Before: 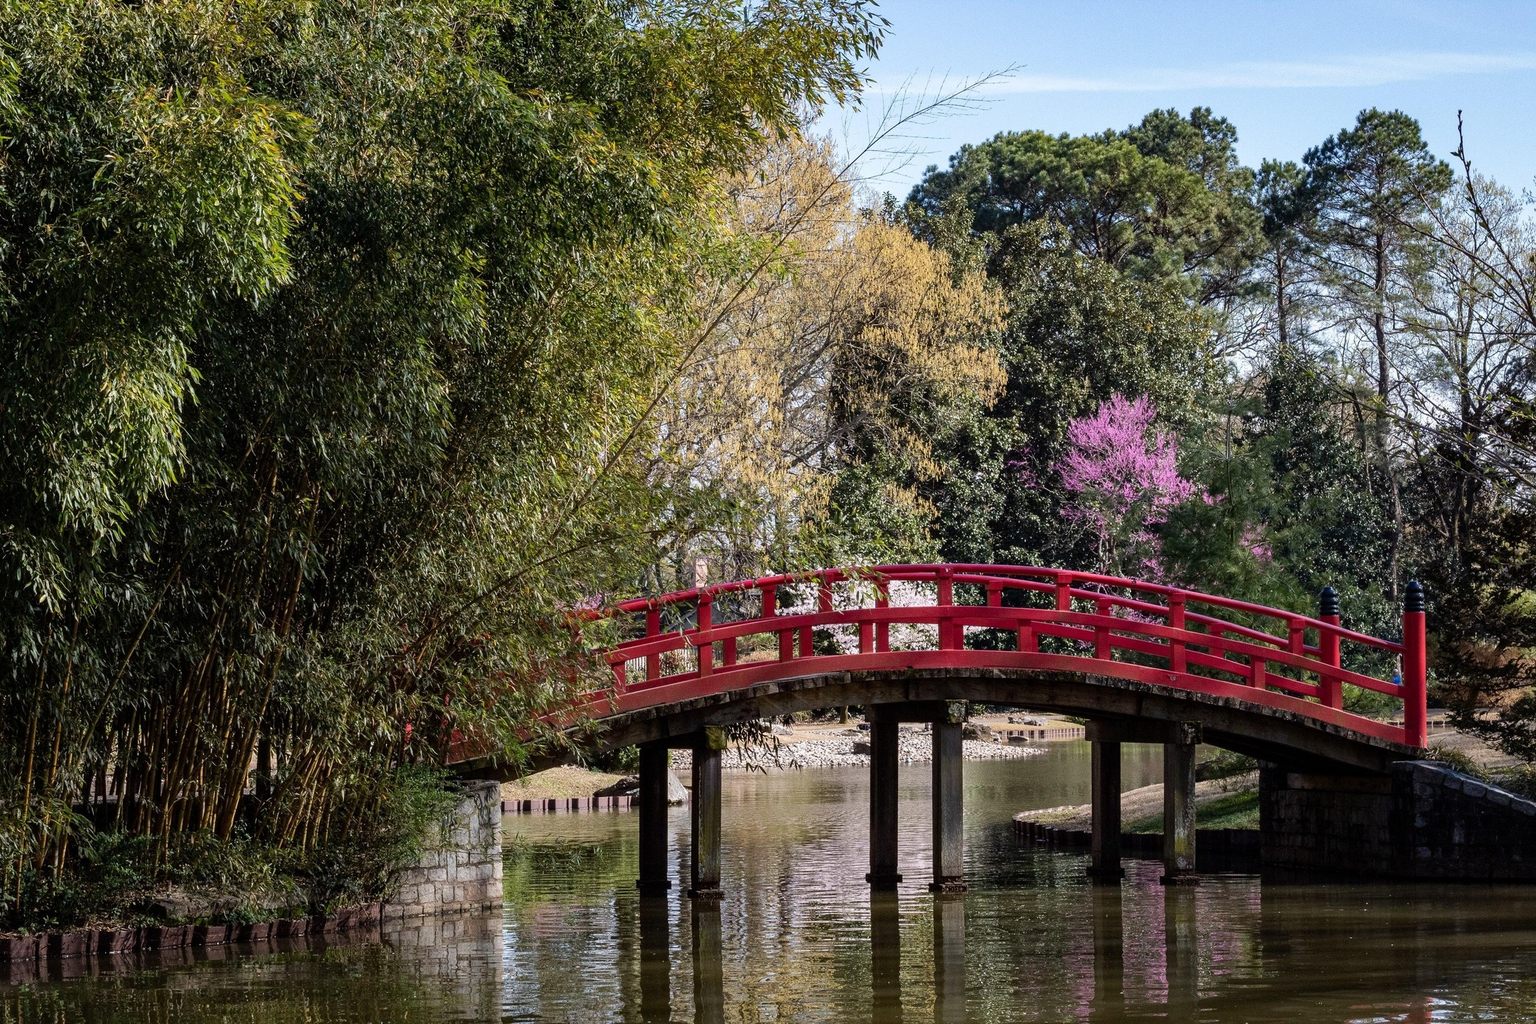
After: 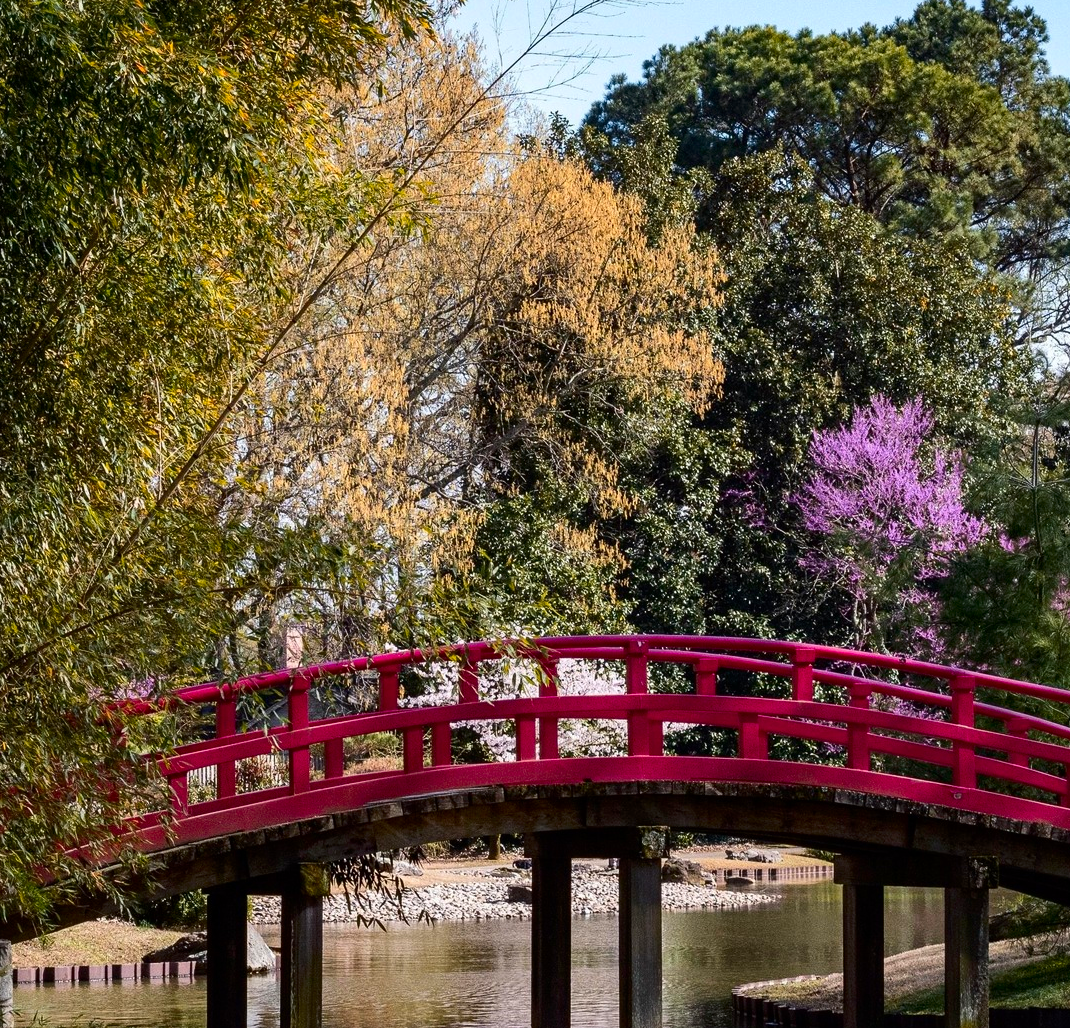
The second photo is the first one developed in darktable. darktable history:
contrast brightness saturation: contrast 0.13, brightness -0.05, saturation 0.16
color zones: curves: ch1 [(0.239, 0.552) (0.75, 0.5)]; ch2 [(0.25, 0.462) (0.749, 0.457)], mix 25.94%
crop: left 32.075%, top 10.976%, right 18.355%, bottom 17.596%
